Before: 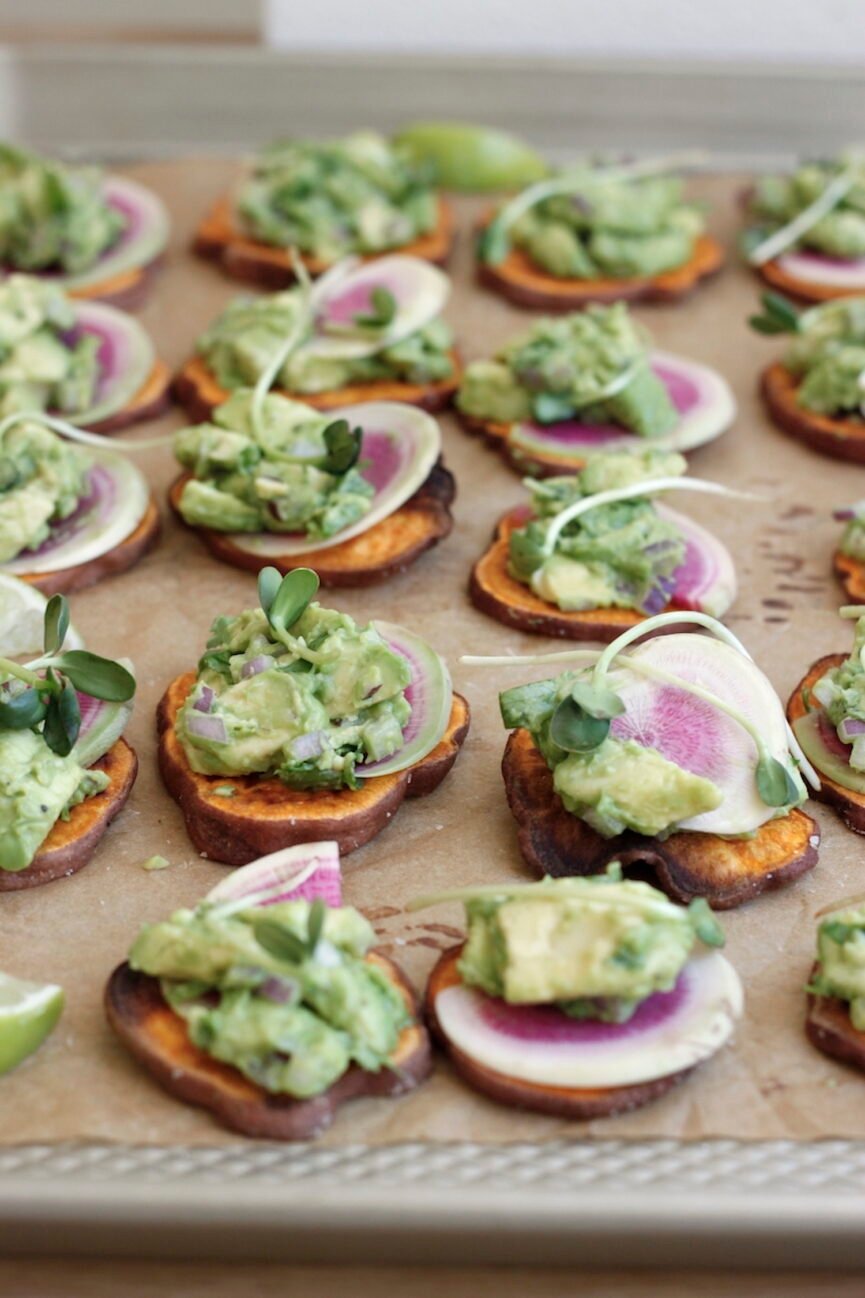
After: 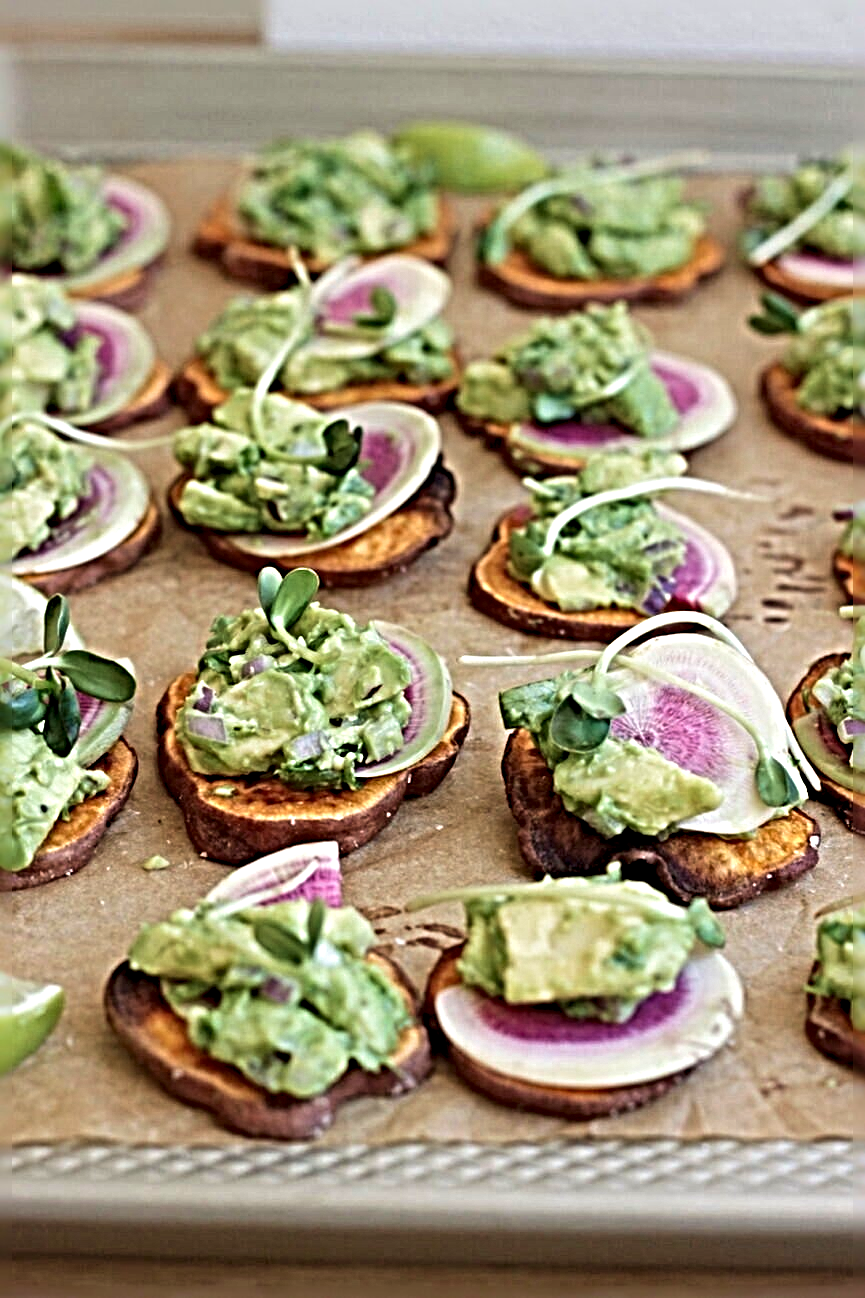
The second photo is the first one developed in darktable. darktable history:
velvia: strength 28.55%
exposure: compensate highlight preservation false
sharpen: radius 6.253, amount 1.807, threshold 0.053
